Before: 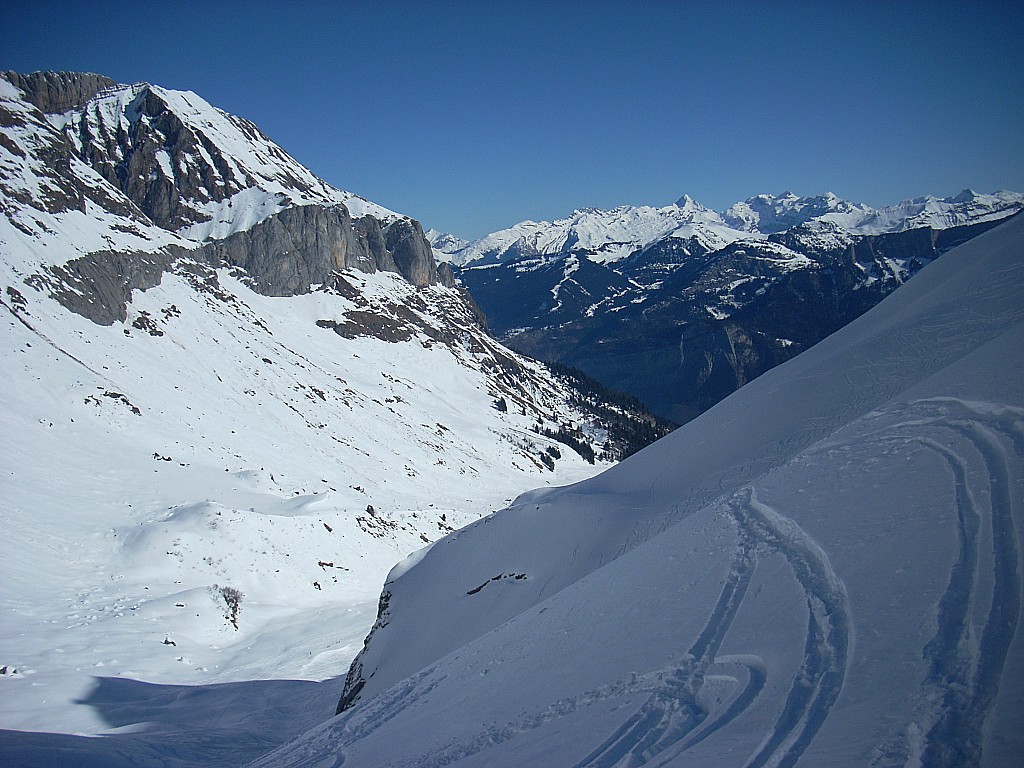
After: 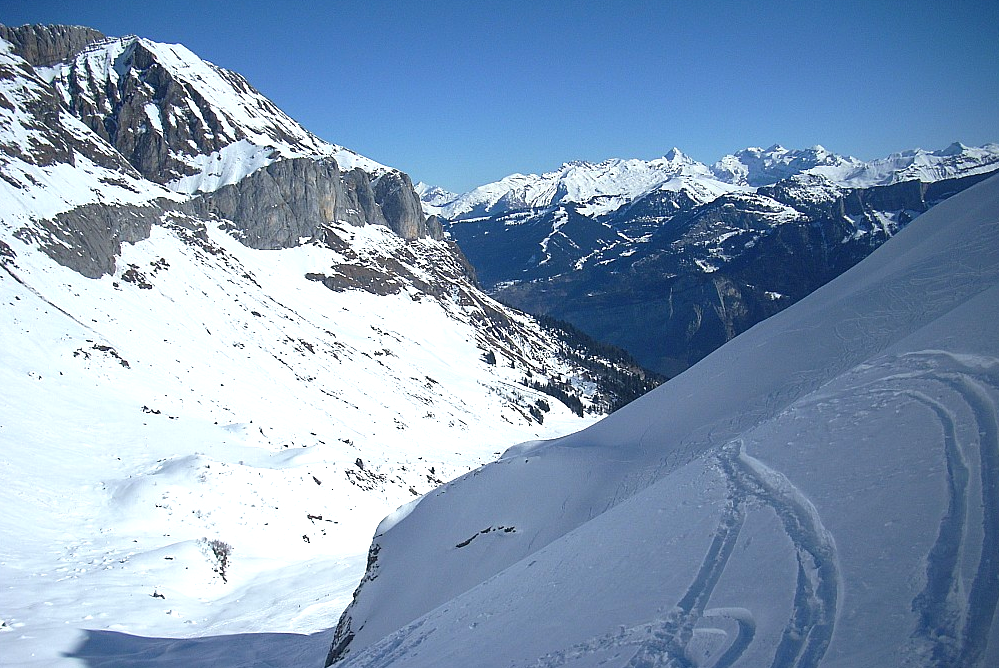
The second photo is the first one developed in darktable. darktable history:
crop: left 1.144%, top 6.15%, right 1.288%, bottom 6.844%
exposure: black level correction 0, exposure 0.692 EV, compensate highlight preservation false
